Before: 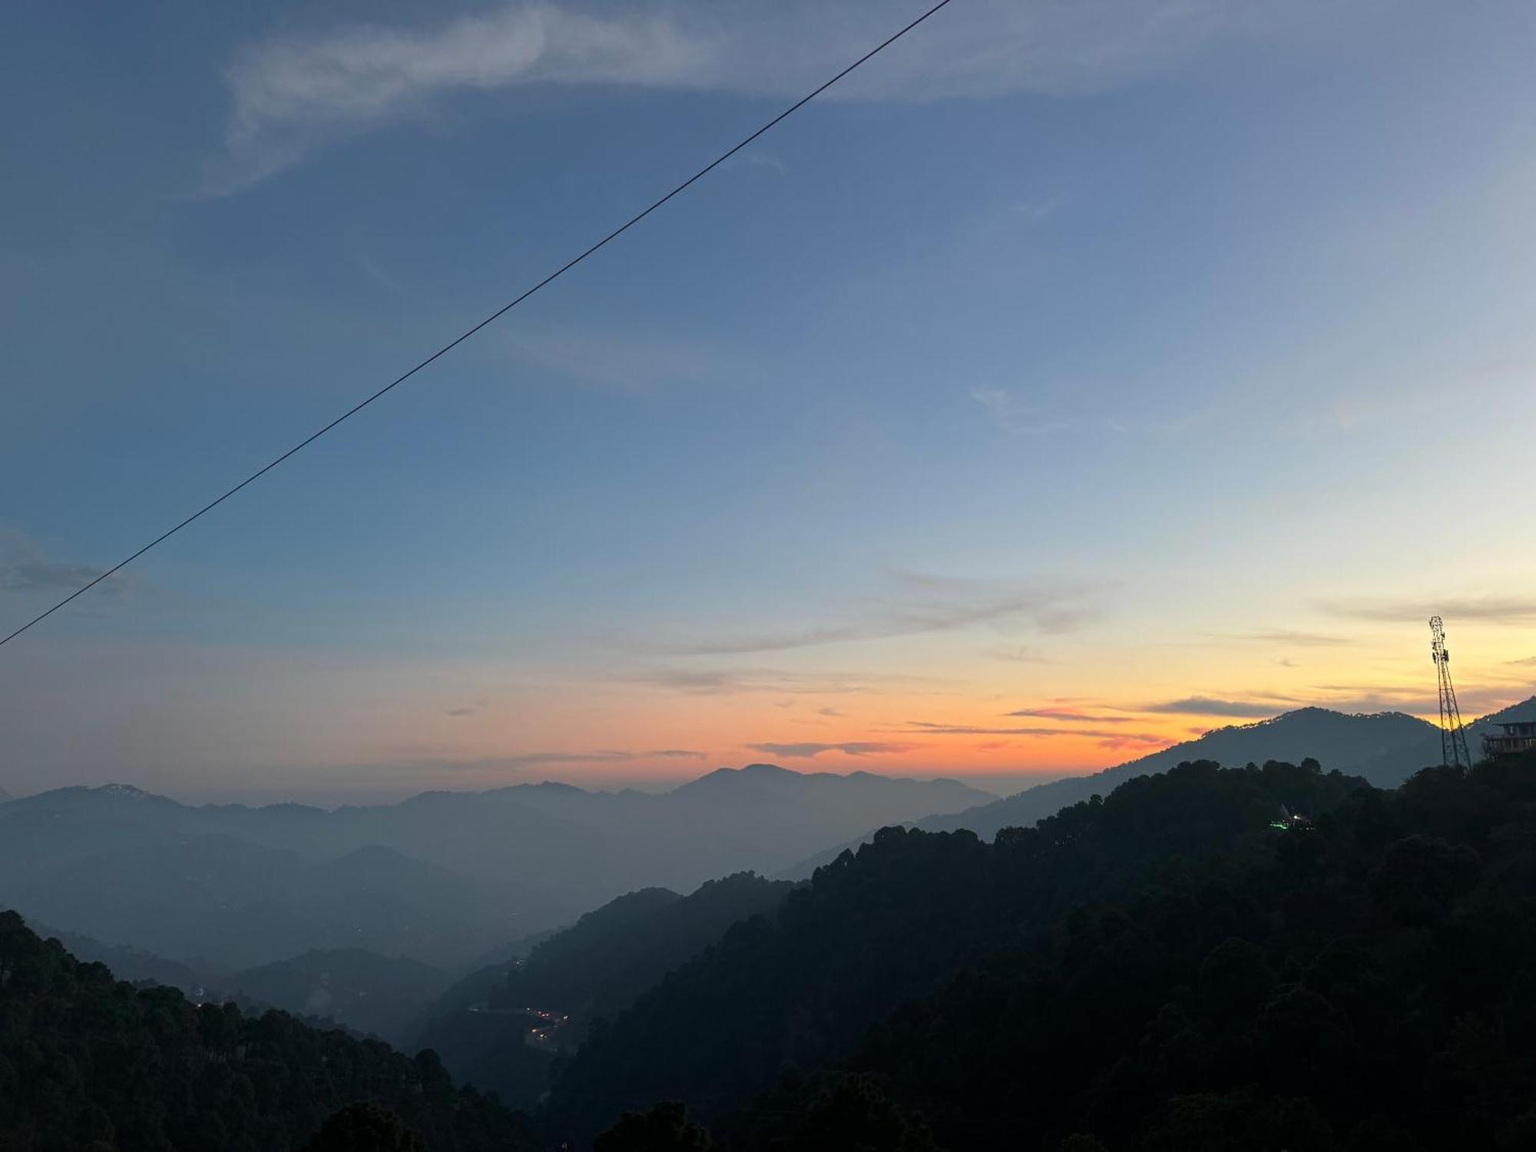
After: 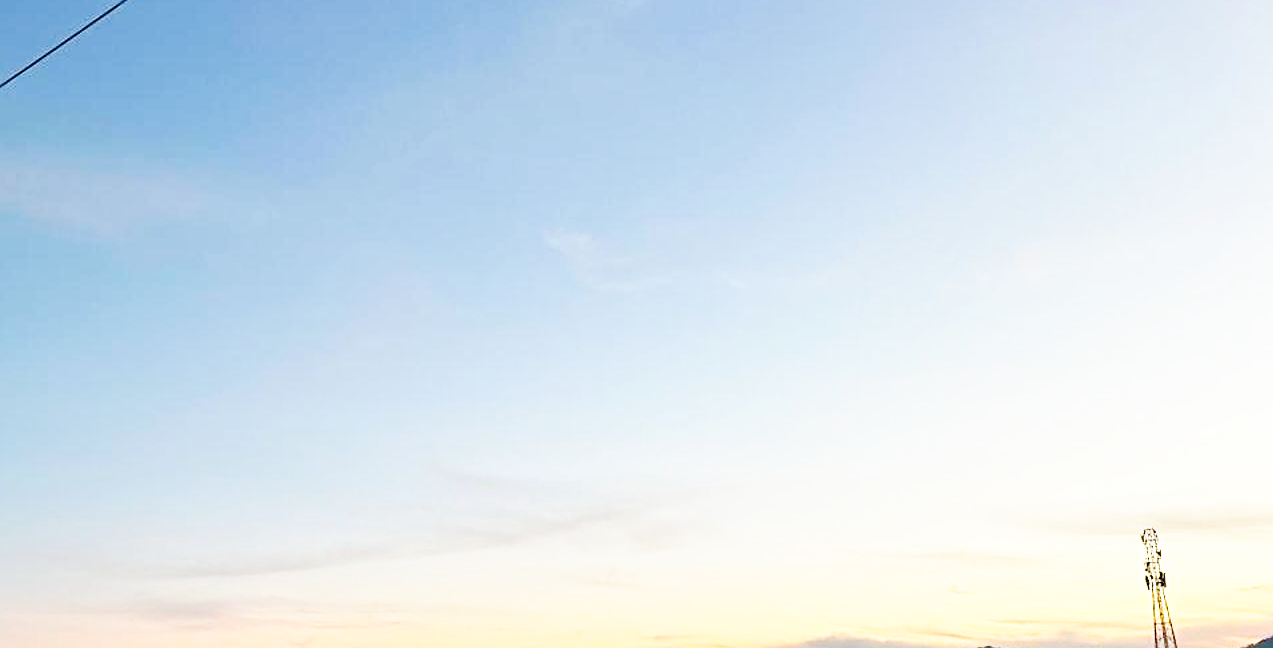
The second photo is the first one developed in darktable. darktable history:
base curve: curves: ch0 [(0, 0) (0.007, 0.004) (0.027, 0.03) (0.046, 0.07) (0.207, 0.54) (0.442, 0.872) (0.673, 0.972) (1, 1)], preserve colors none
crop: left 36.005%, top 18.293%, right 0.31%, bottom 38.444%
sharpen: on, module defaults
